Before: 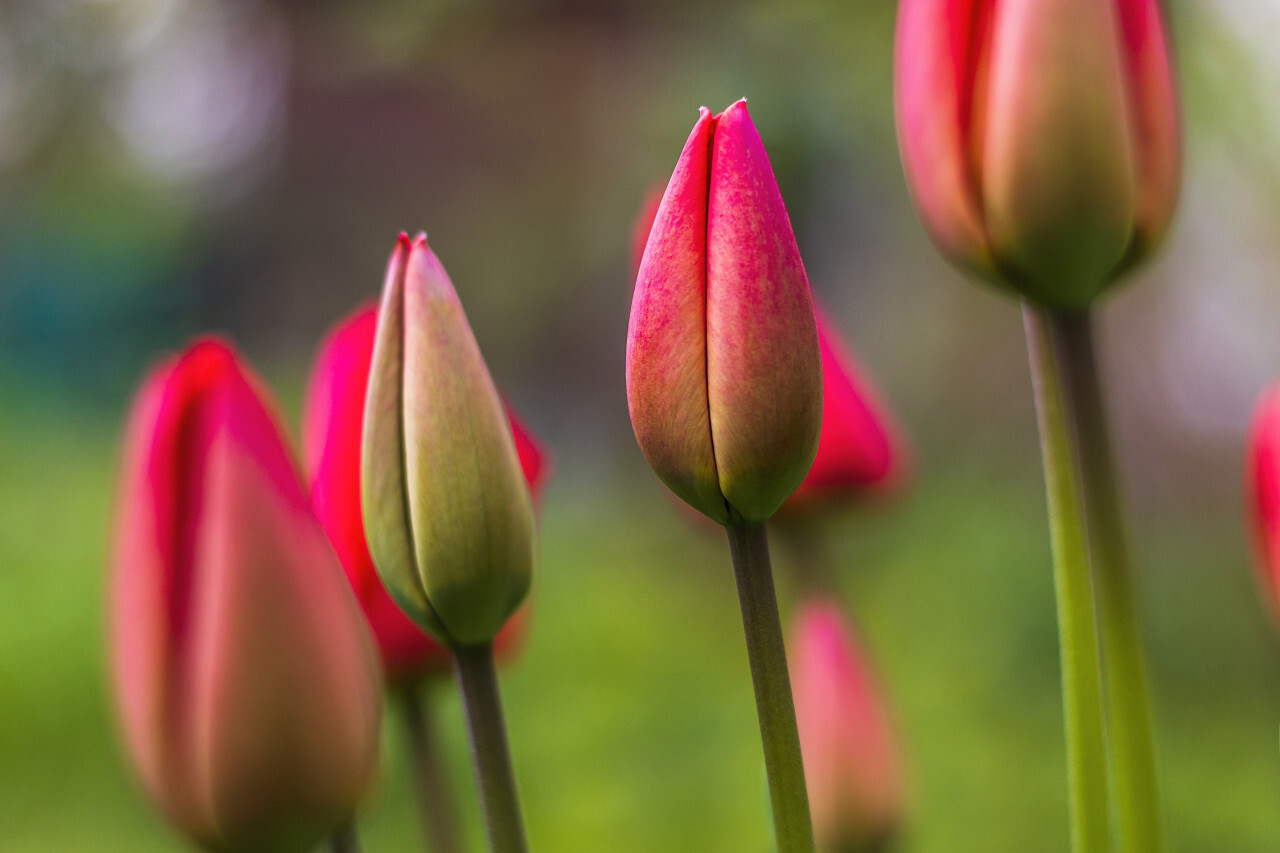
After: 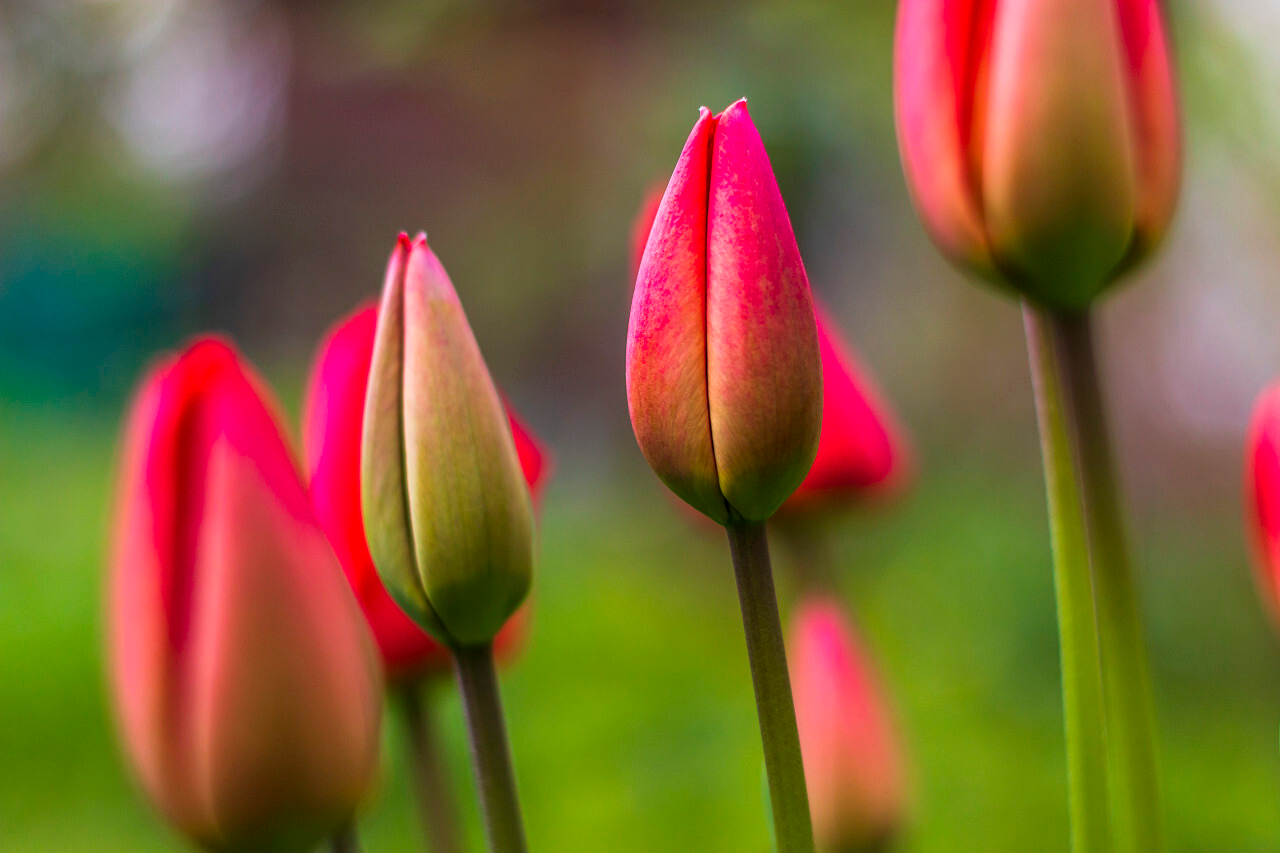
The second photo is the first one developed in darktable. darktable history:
color correction: highlights b* -0.061, saturation 1.07
